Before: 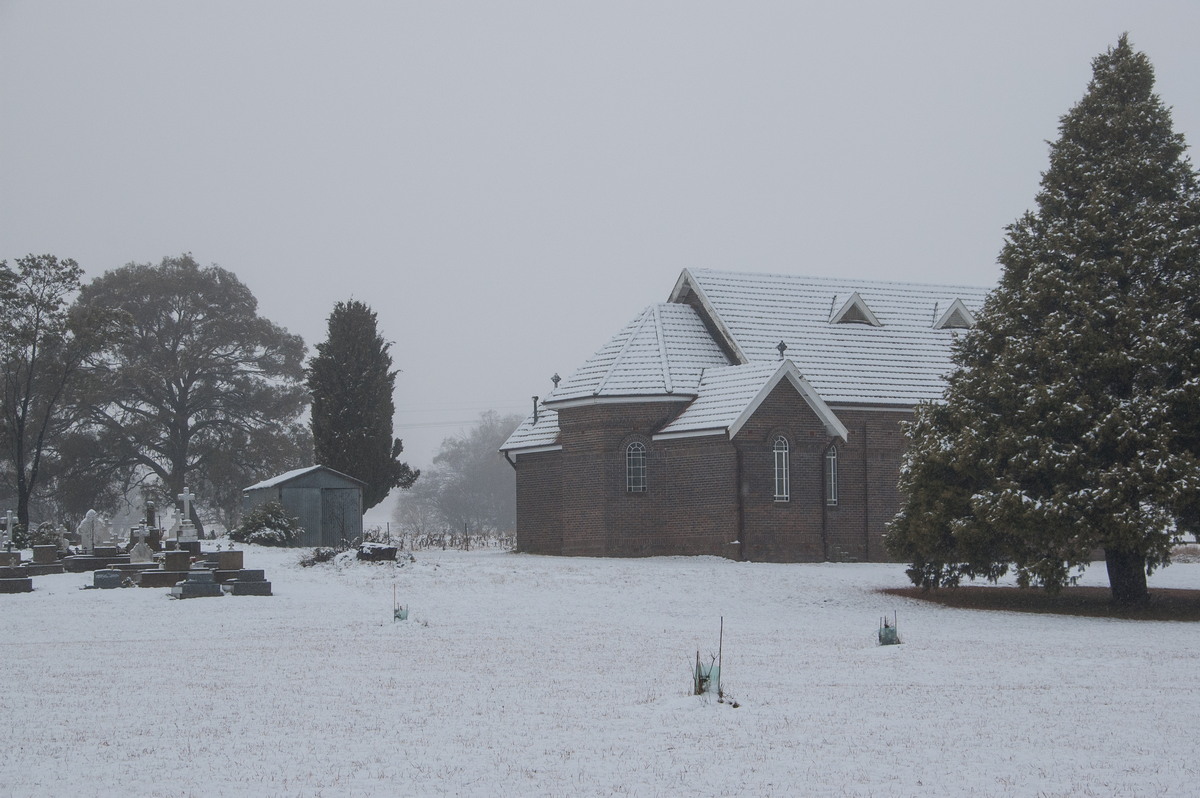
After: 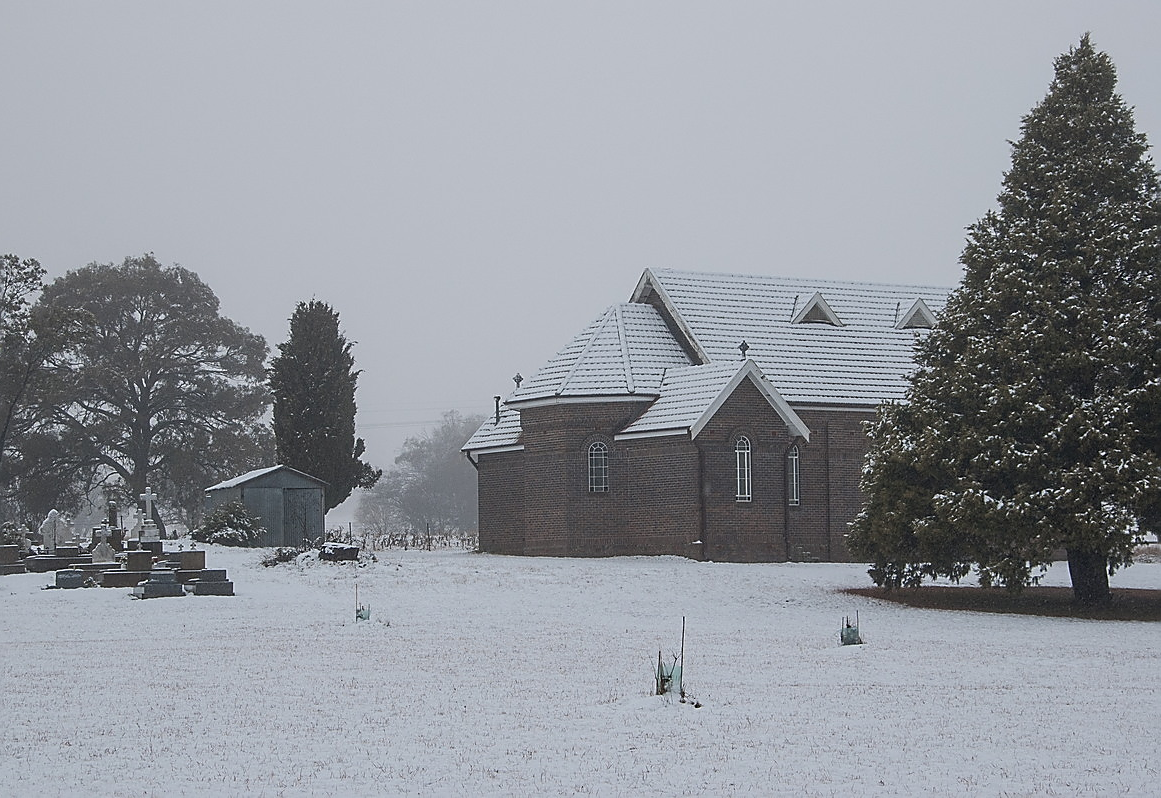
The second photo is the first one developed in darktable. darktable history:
crop and rotate: left 3.228%
sharpen: radius 1.357, amount 1.236, threshold 0.671
